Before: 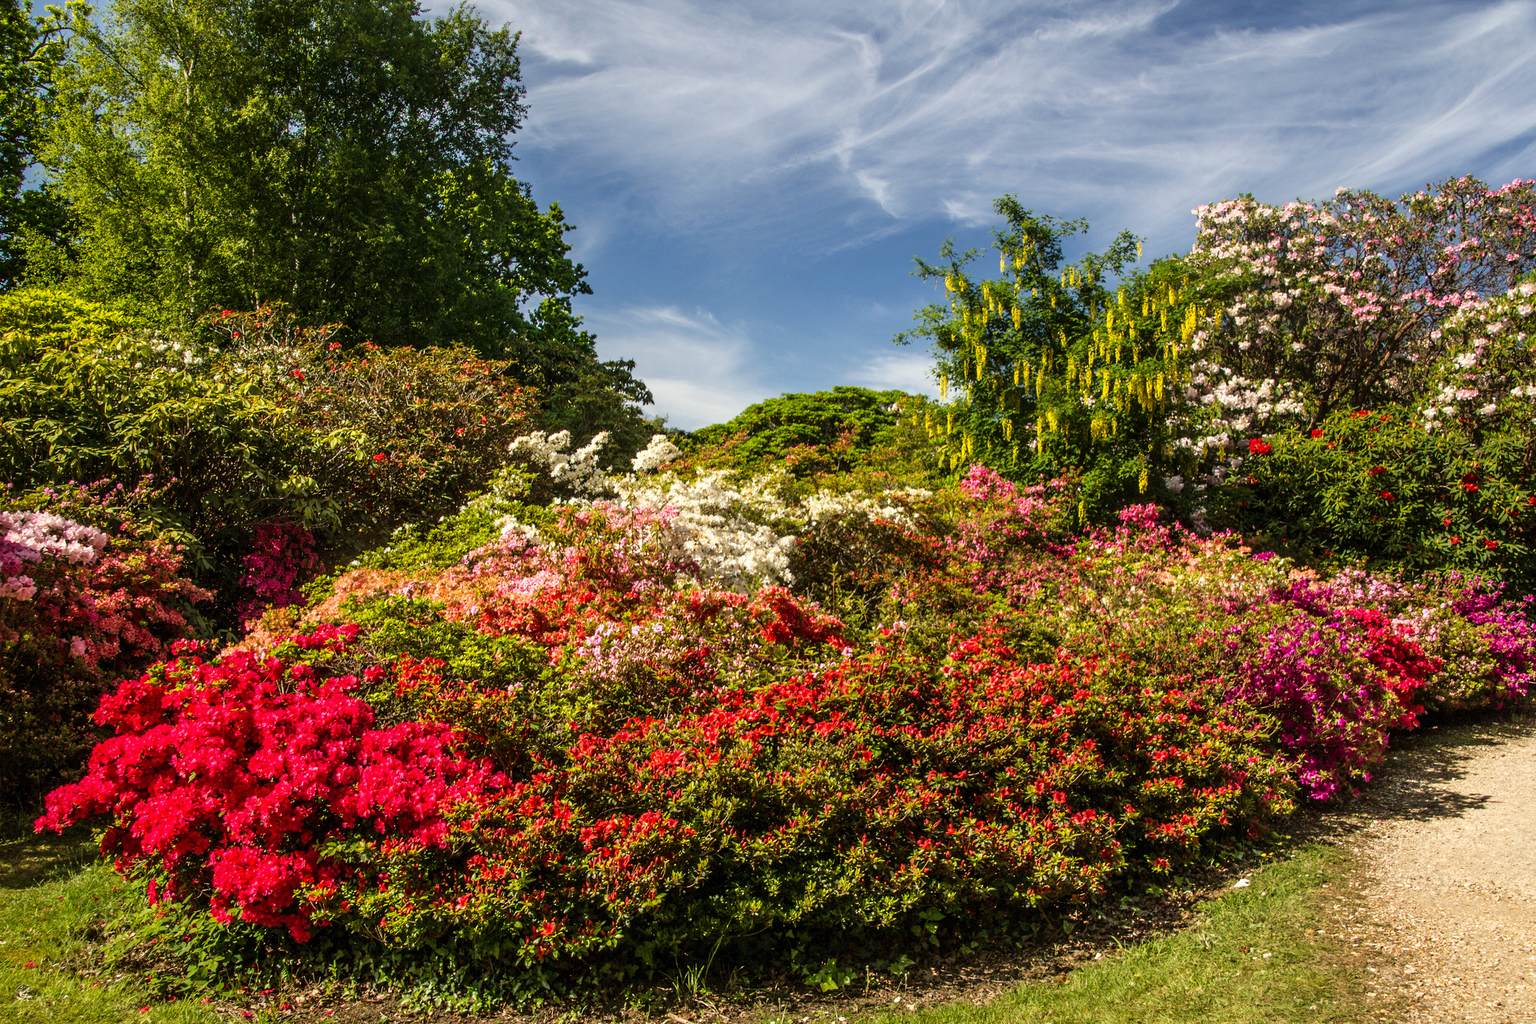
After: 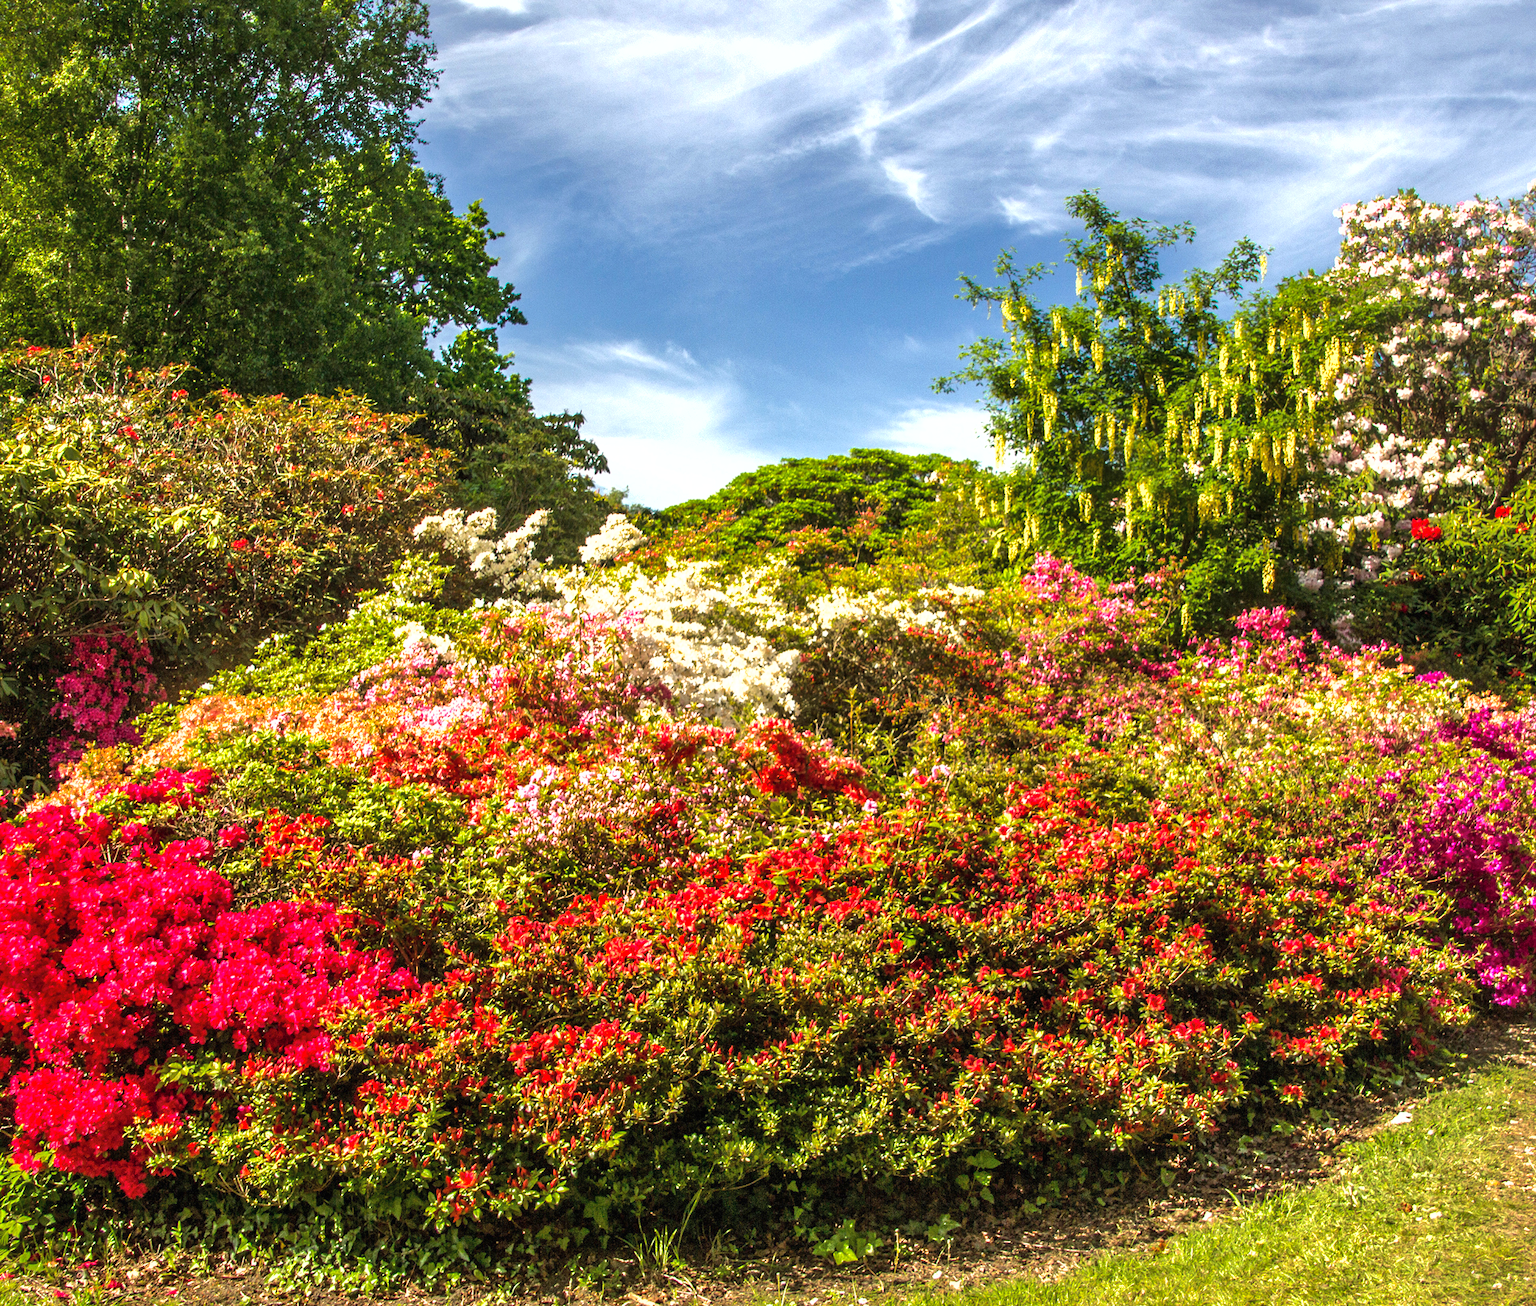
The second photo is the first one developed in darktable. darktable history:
color zones: curves: ch0 [(0.25, 0.5) (0.423, 0.5) (0.443, 0.5) (0.521, 0.756) (0.568, 0.5) (0.576, 0.5) (0.75, 0.5)]; ch1 [(0.25, 0.5) (0.423, 0.5) (0.443, 0.5) (0.539, 0.873) (0.624, 0.565) (0.631, 0.5) (0.75, 0.5)]
crop and rotate: left 13.15%, top 5.251%, right 12.609%
exposure: black level correction 0, exposure 0.877 EV, compensate exposure bias true, compensate highlight preservation false
shadows and highlights: on, module defaults
